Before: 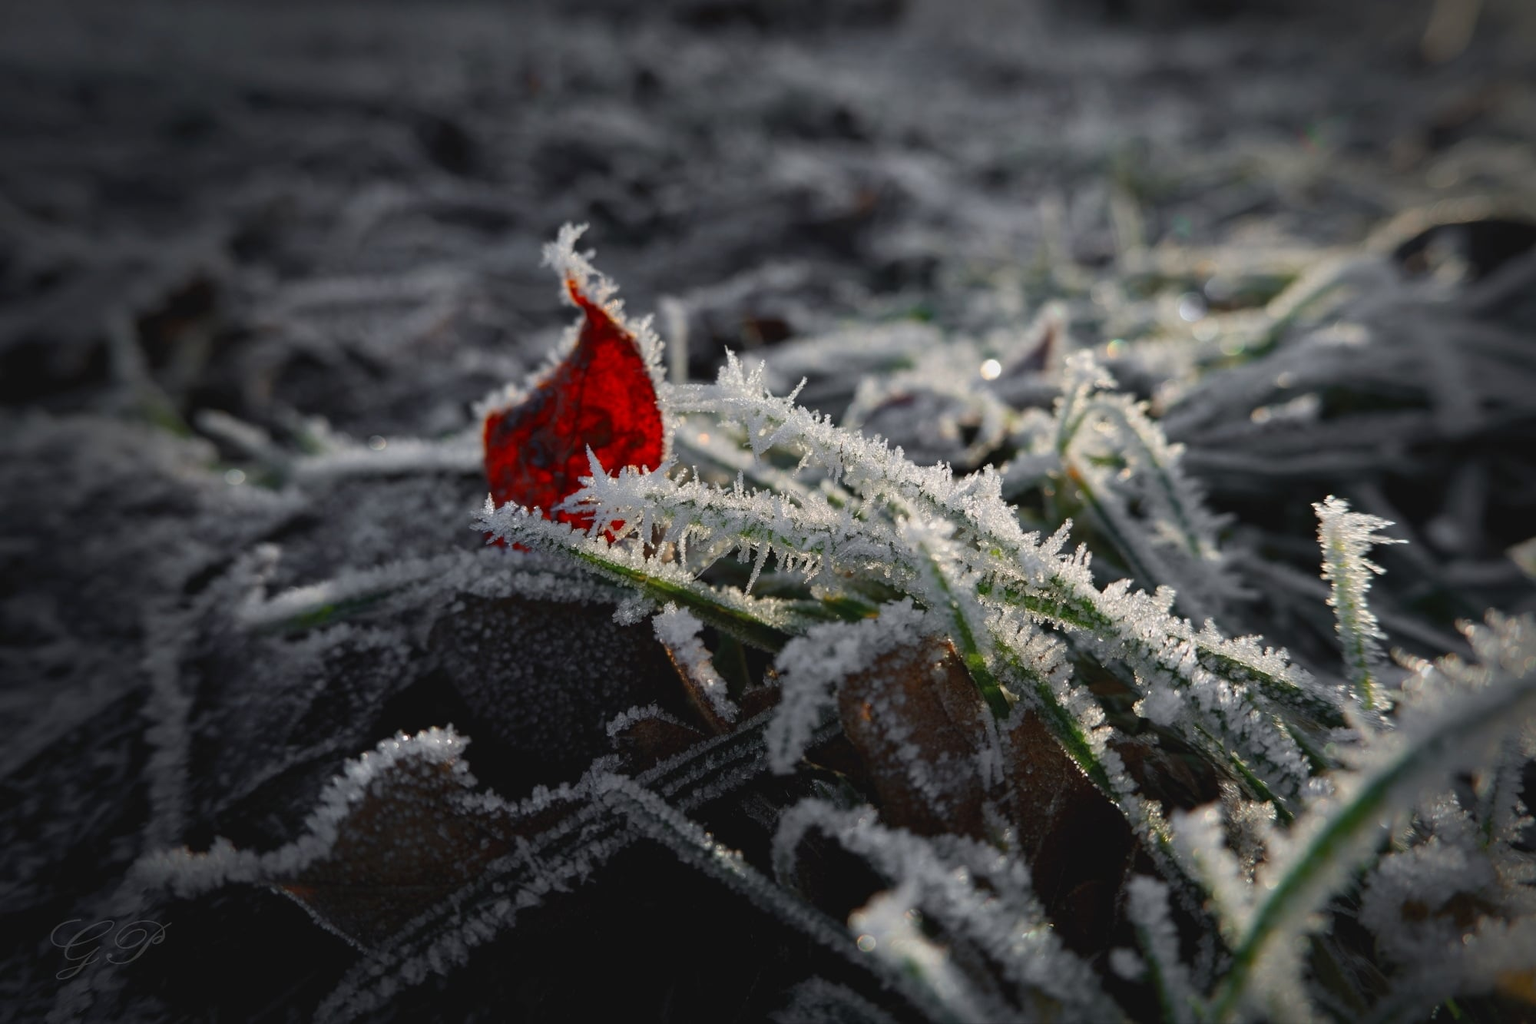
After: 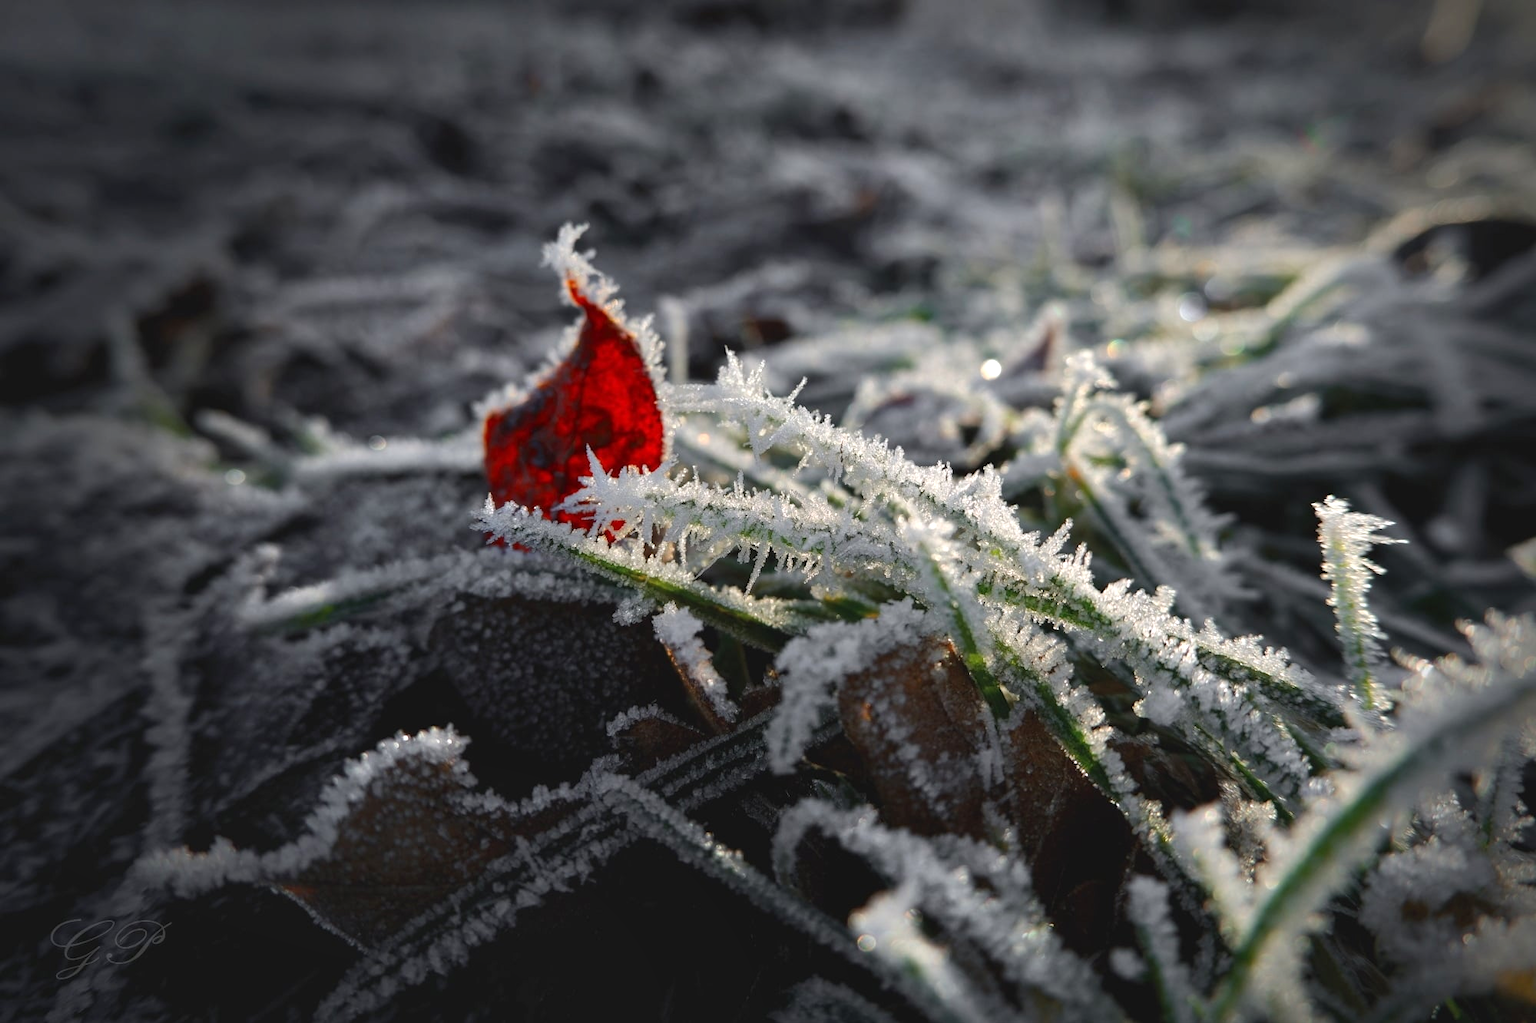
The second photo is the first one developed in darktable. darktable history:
exposure: exposure 0.426 EV, compensate highlight preservation false
tone equalizer: -8 EV -1.84 EV, -7 EV -1.16 EV, -6 EV -1.62 EV, smoothing diameter 25%, edges refinement/feathering 10, preserve details guided filter
